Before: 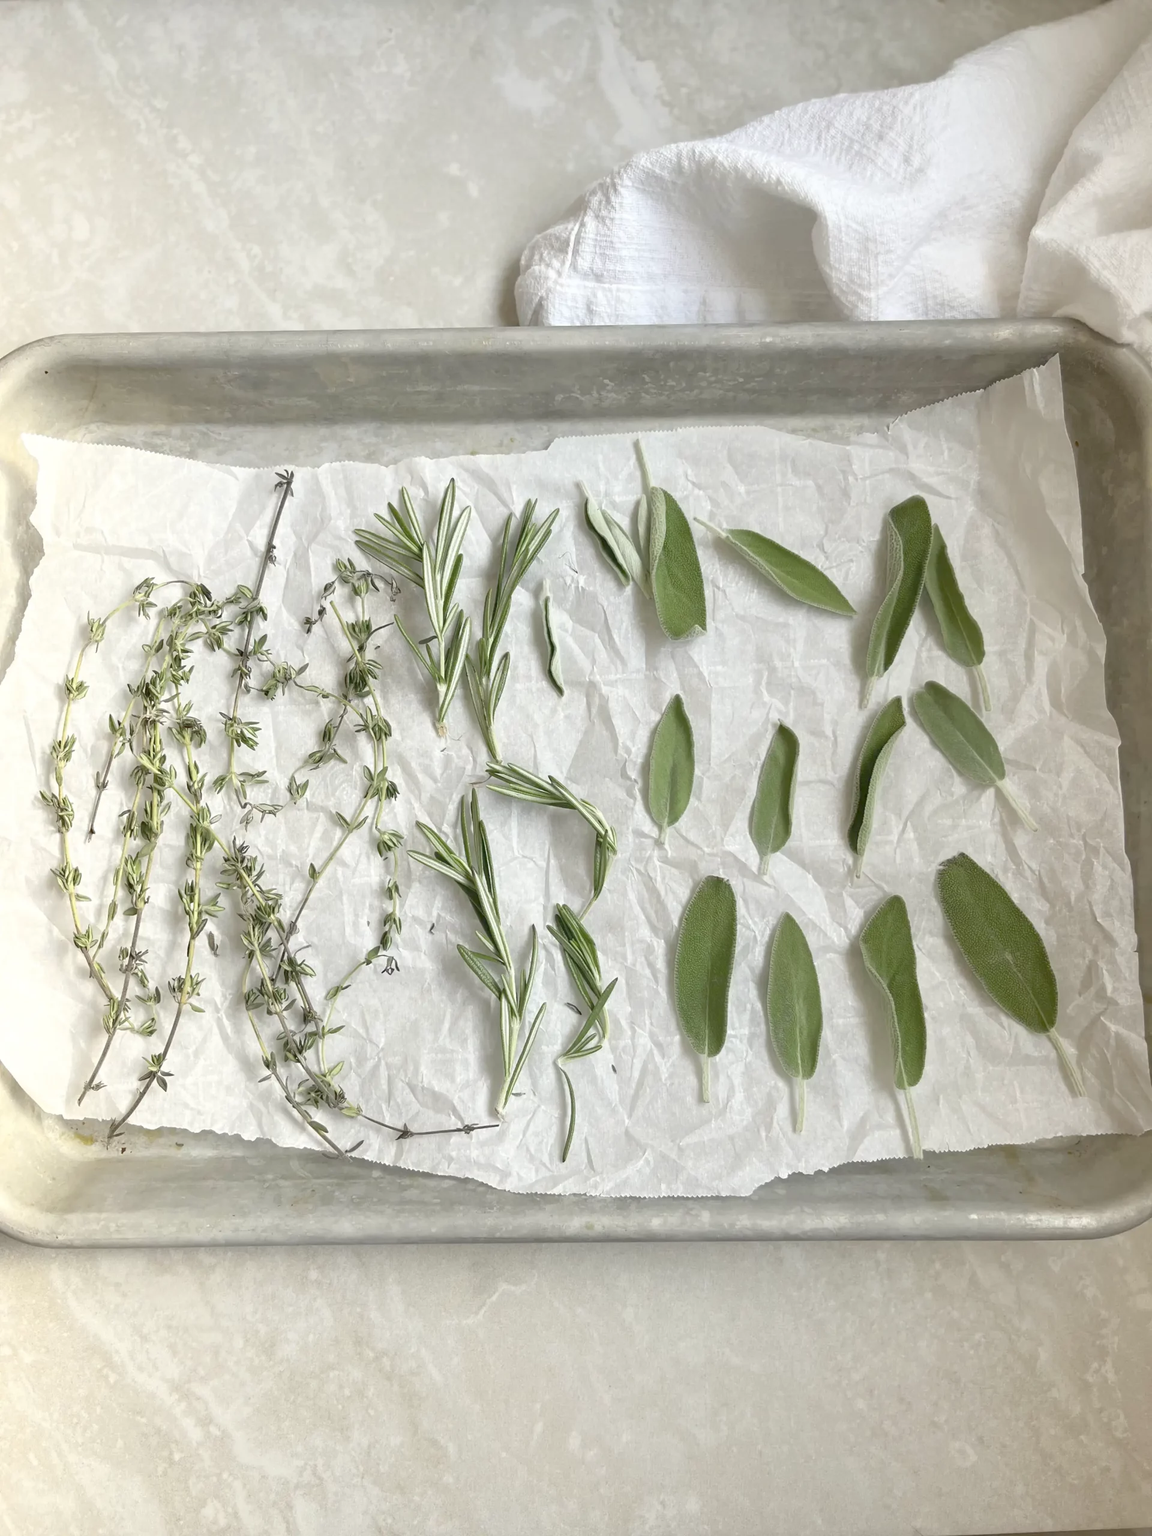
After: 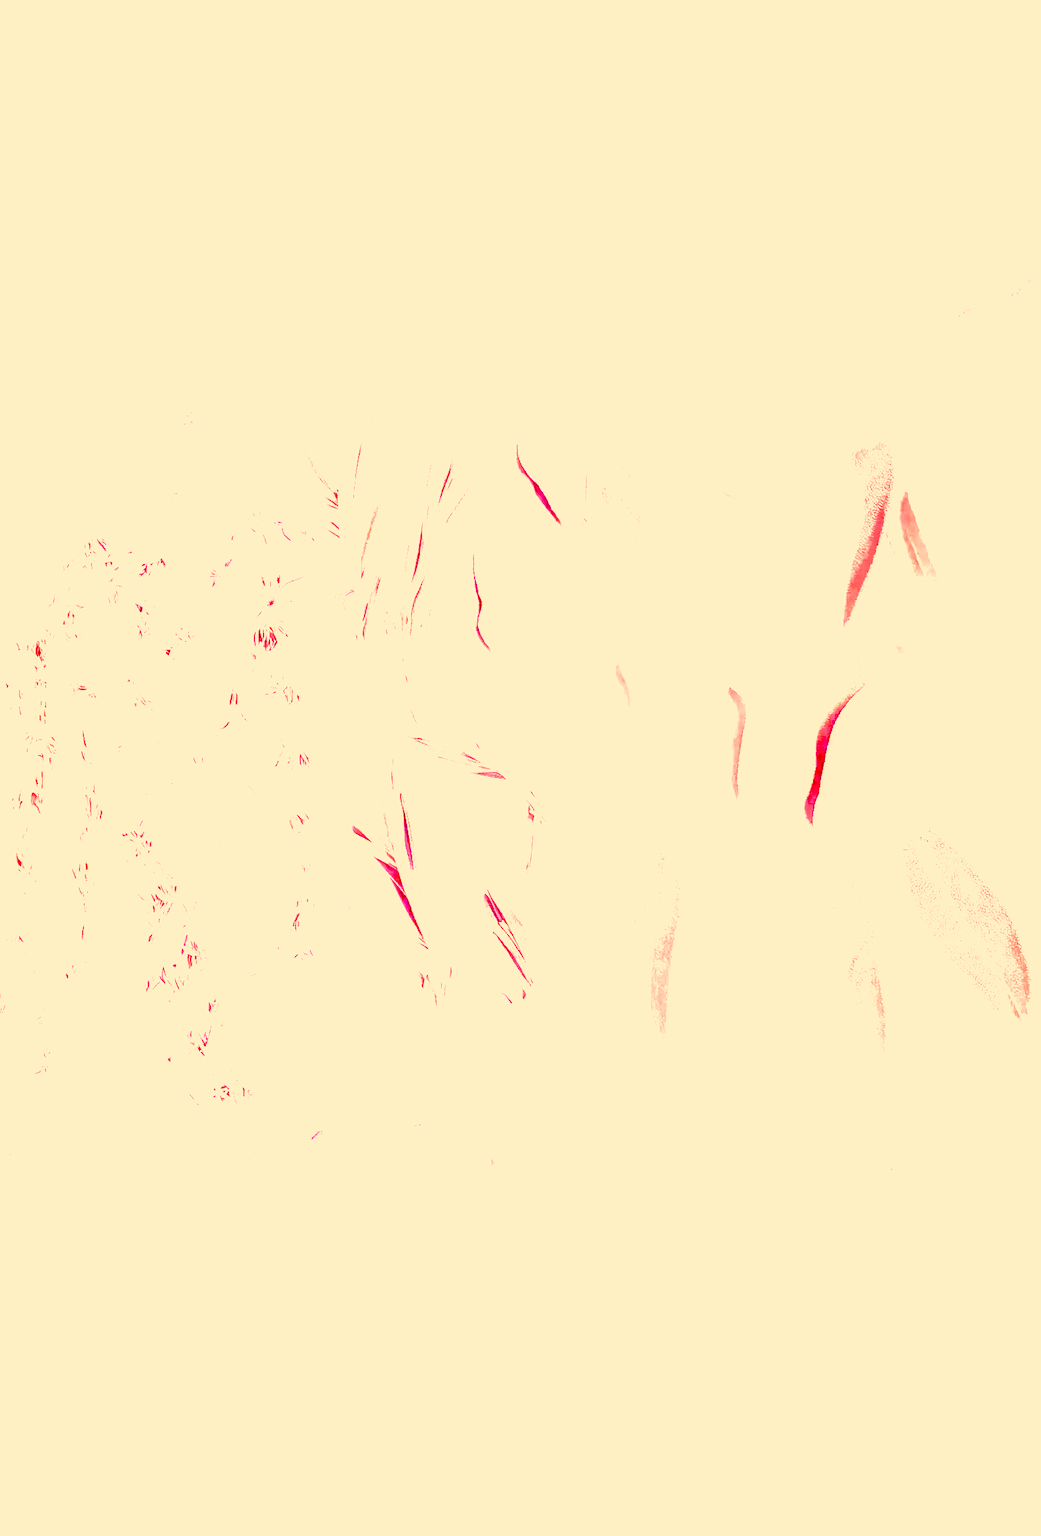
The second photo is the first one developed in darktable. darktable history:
white balance: red 8, blue 8
rgb curve: curves: ch0 [(0, 0) (0.415, 0.237) (1, 1)]
color correction: highlights a* 1.12, highlights b* 24.26, shadows a* 15.58, shadows b* 24.26
crop: left 9.807%, top 6.259%, right 7.334%, bottom 2.177%
local contrast: detail 130%
contrast brightness saturation: contrast -0.1, brightness 0.05, saturation 0.08
filmic rgb: threshold 3 EV, hardness 4.17, latitude 50%, contrast 1.1, preserve chrominance max RGB, color science v6 (2022), contrast in shadows safe, contrast in highlights safe, enable highlight reconstruction true
